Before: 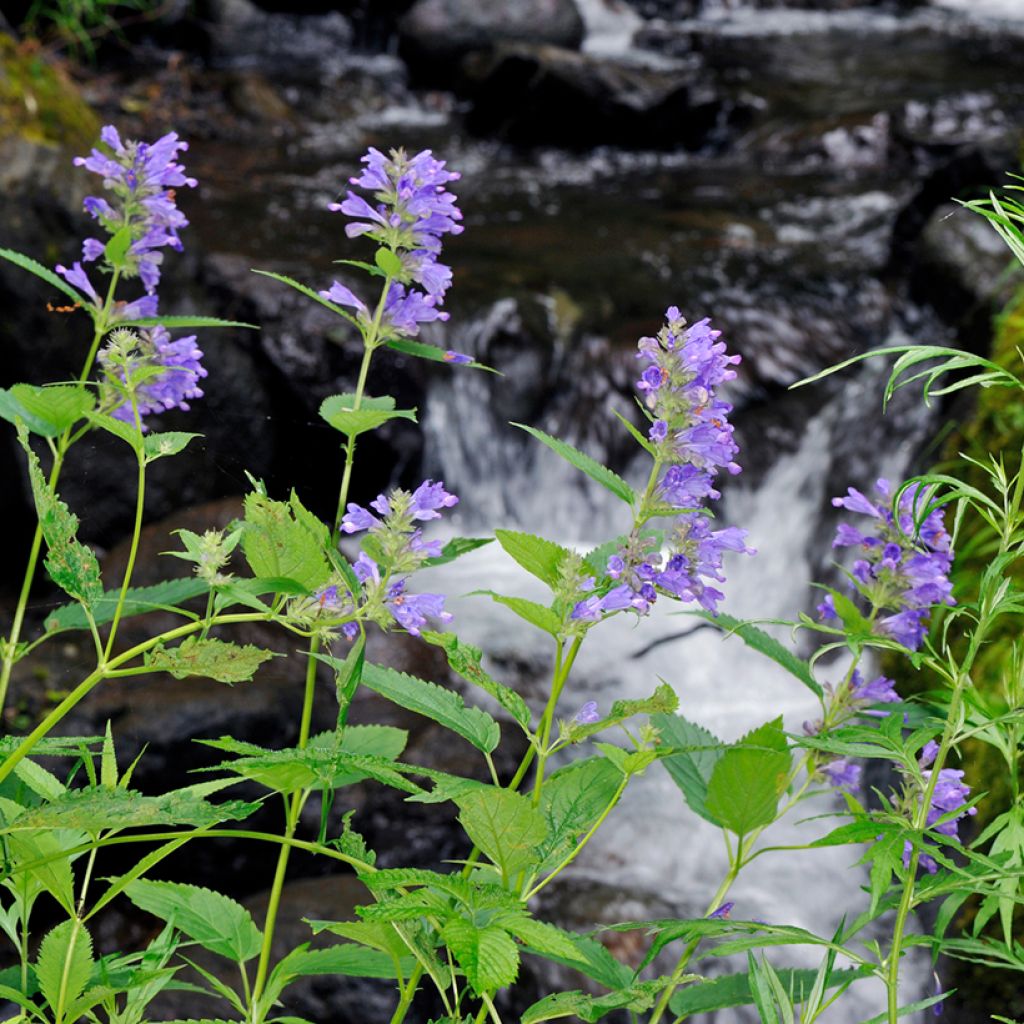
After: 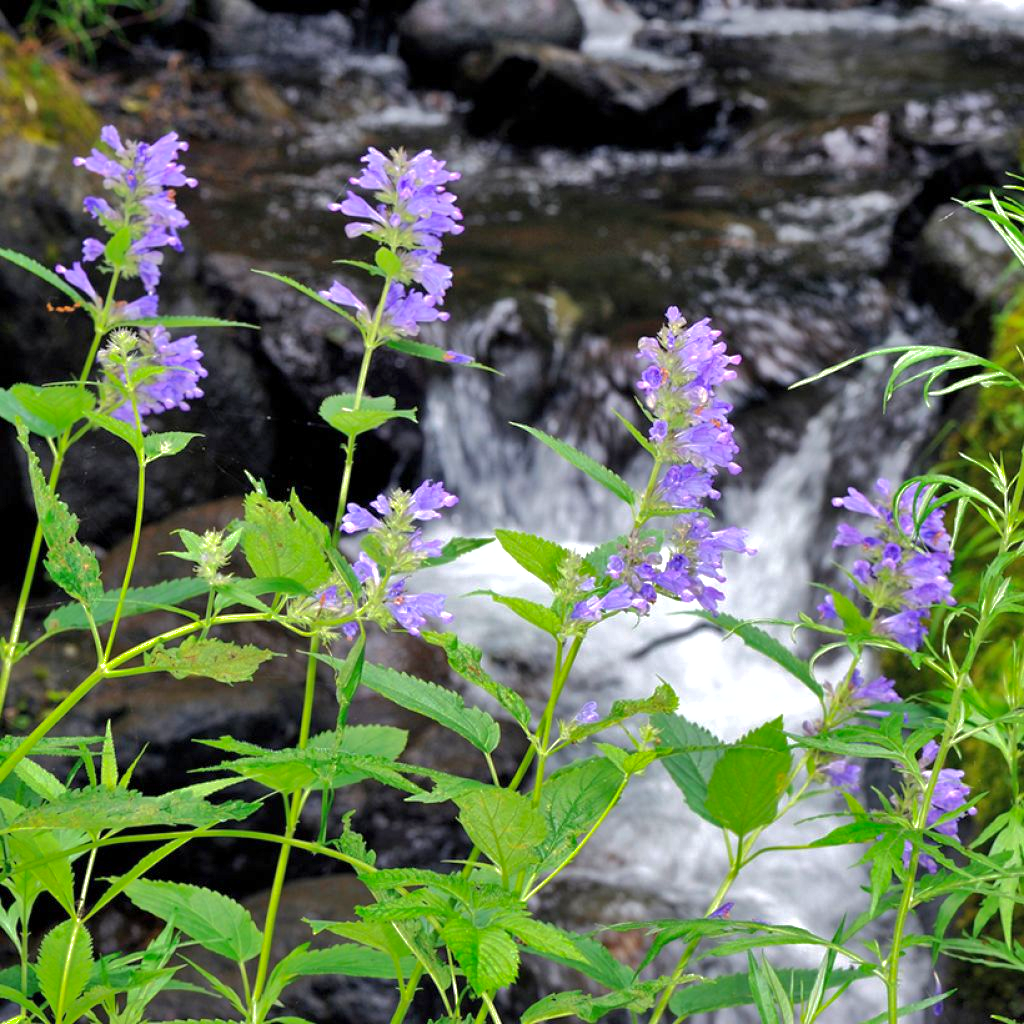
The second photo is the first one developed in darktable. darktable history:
exposure: exposure 0.6 EV
haze removal: strength 0.028, distance 0.246, adaptive false
shadows and highlights: shadows 40.17, highlights -59.85
